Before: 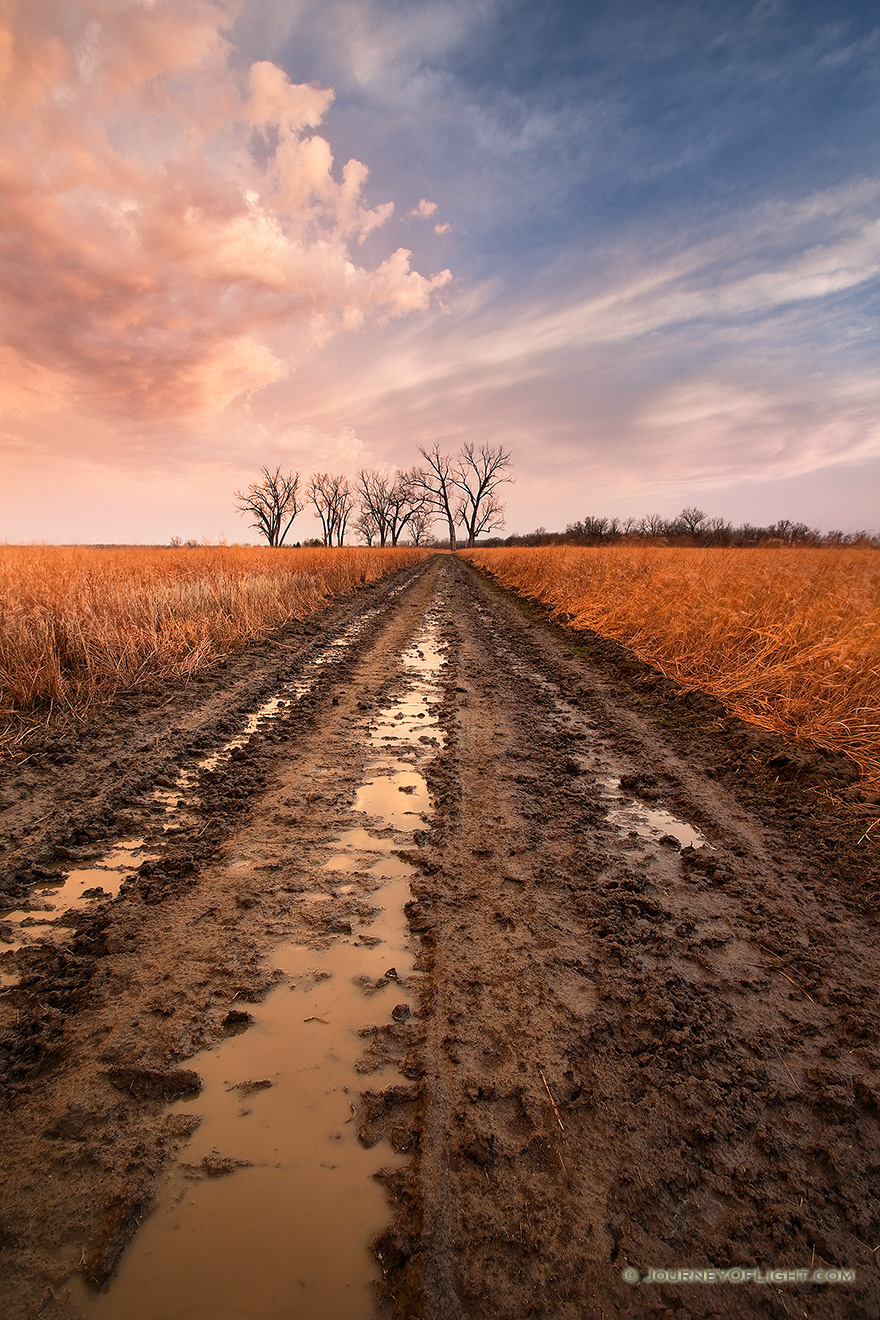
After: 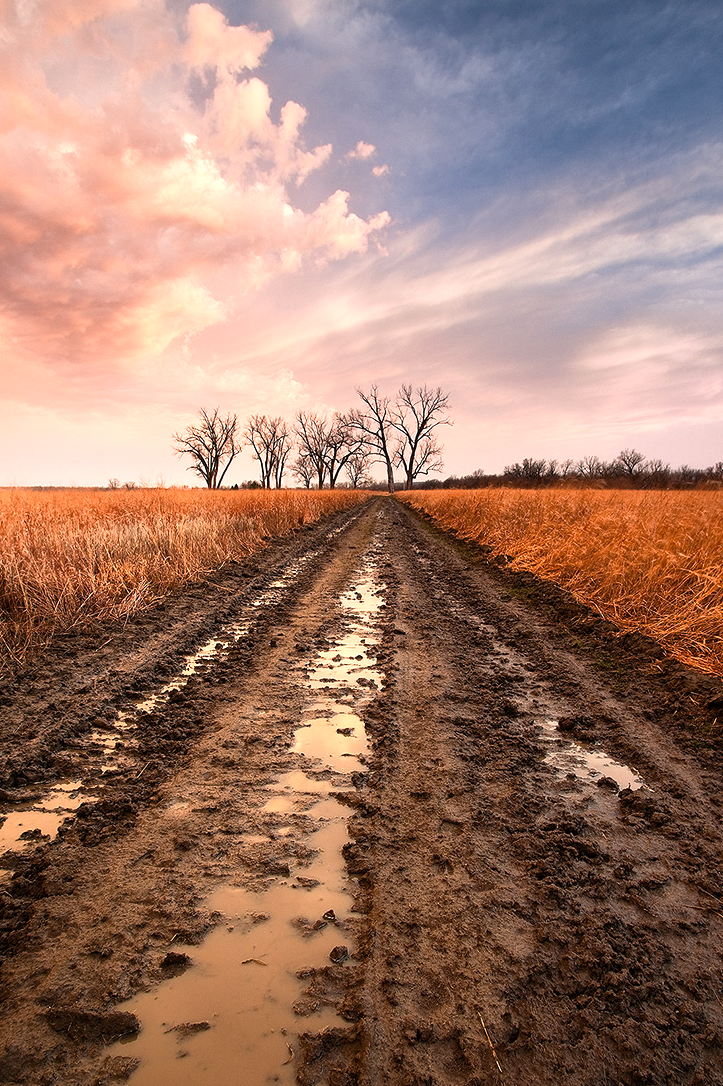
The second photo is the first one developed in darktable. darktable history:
color balance rgb: shadows lift › hue 84.57°, perceptual saturation grading › global saturation -1.865%, perceptual saturation grading › highlights -7.805%, perceptual saturation grading › mid-tones 8.59%, perceptual saturation grading › shadows 3.901%, perceptual brilliance grading › global brilliance -5.737%, perceptual brilliance grading › highlights 24.264%, perceptual brilliance grading › mid-tones 7.217%, perceptual brilliance grading › shadows -4.731%, global vibrance 6.735%, saturation formula JzAzBz (2021)
crop and rotate: left 7.114%, top 4.445%, right 10.626%, bottom 13.275%
